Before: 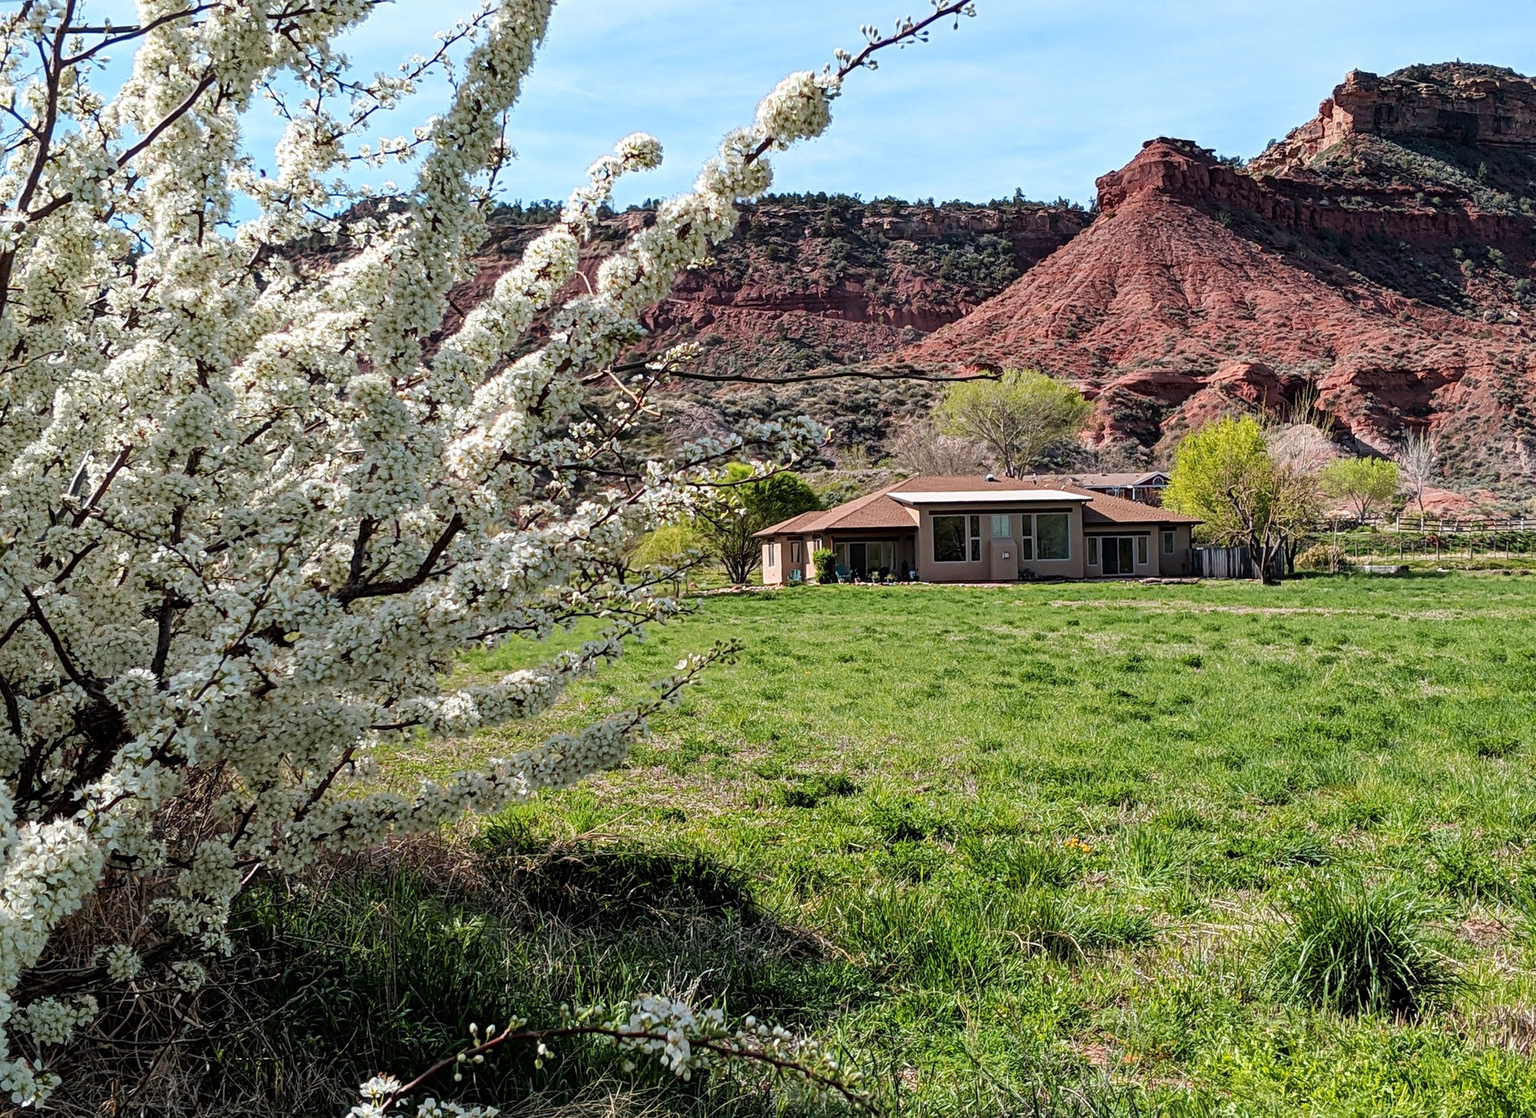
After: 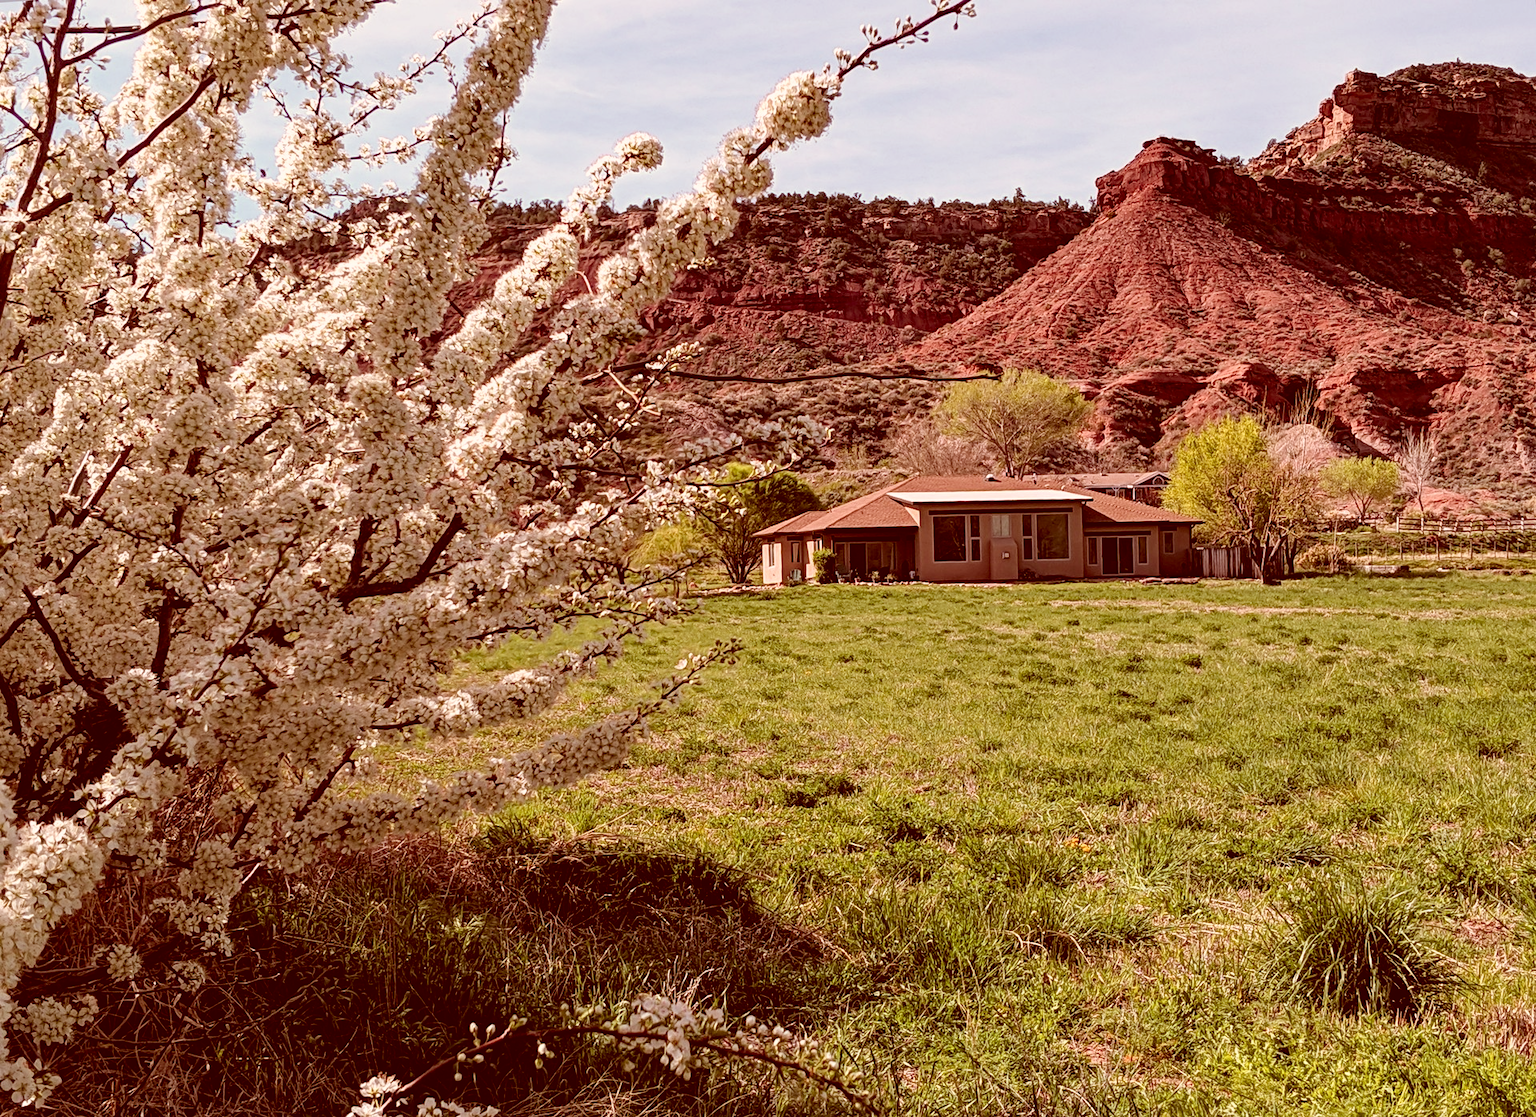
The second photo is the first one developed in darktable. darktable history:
color correction: highlights a* 9.05, highlights b* 9, shadows a* 39.84, shadows b* 39.37, saturation 0.808
